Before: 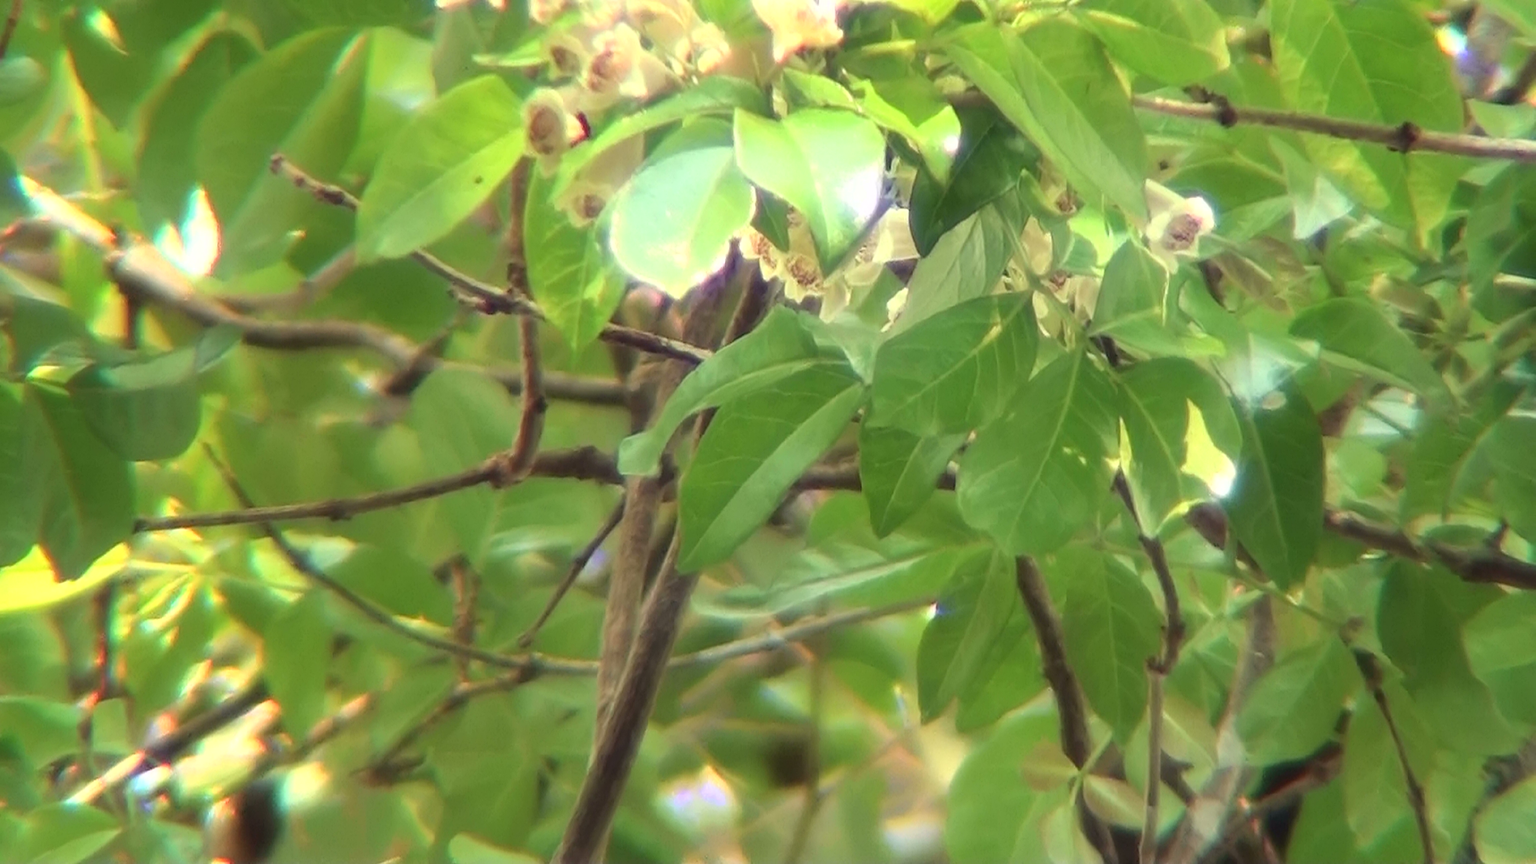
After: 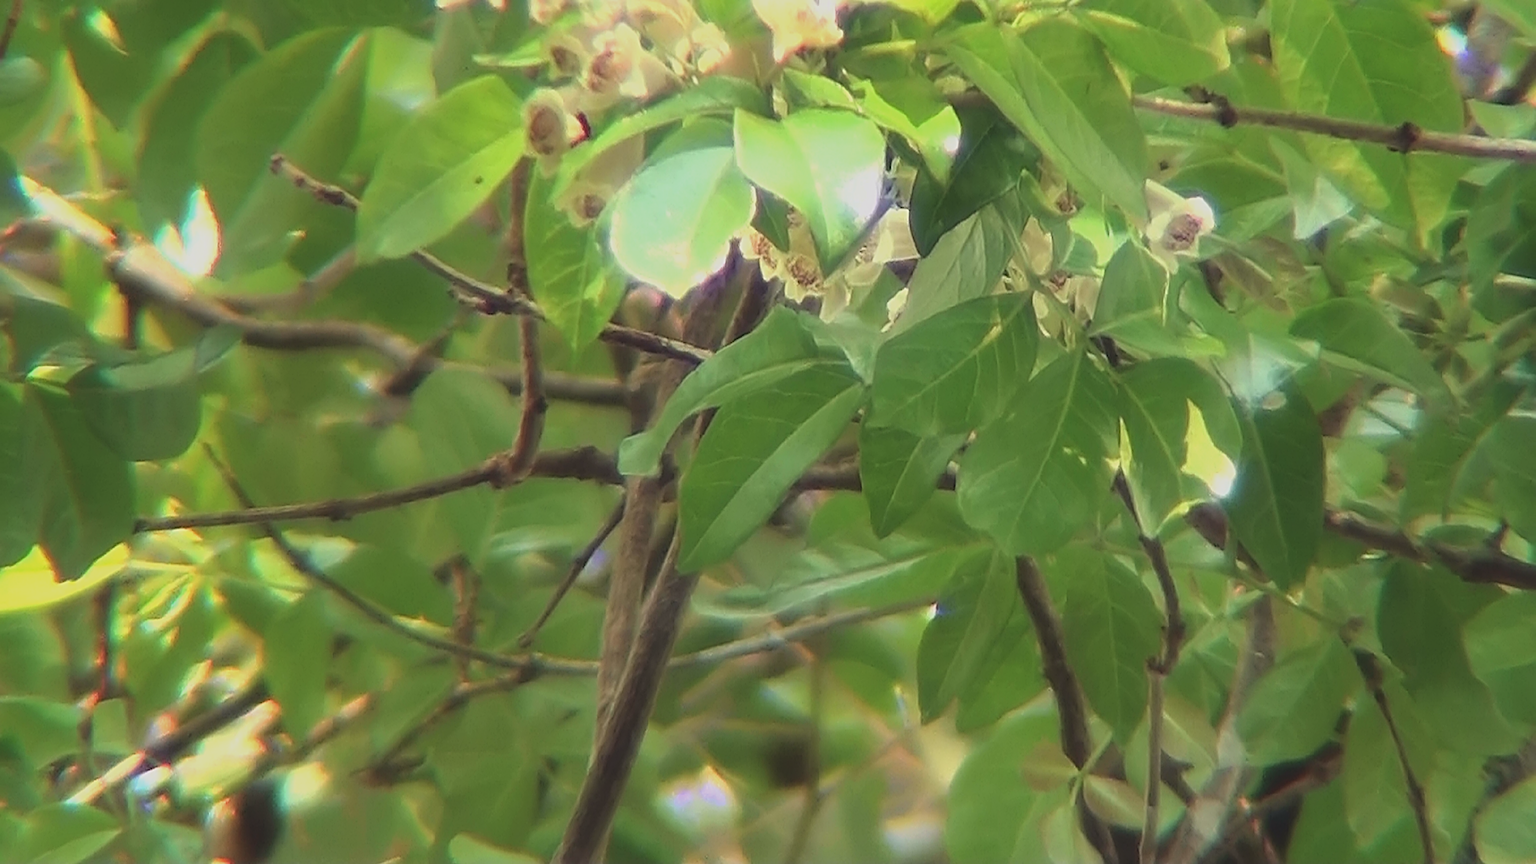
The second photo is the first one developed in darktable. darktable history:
exposure: black level correction -0.015, exposure -0.5 EV, compensate highlight preservation false
sharpen: radius 2.543, amount 0.636
